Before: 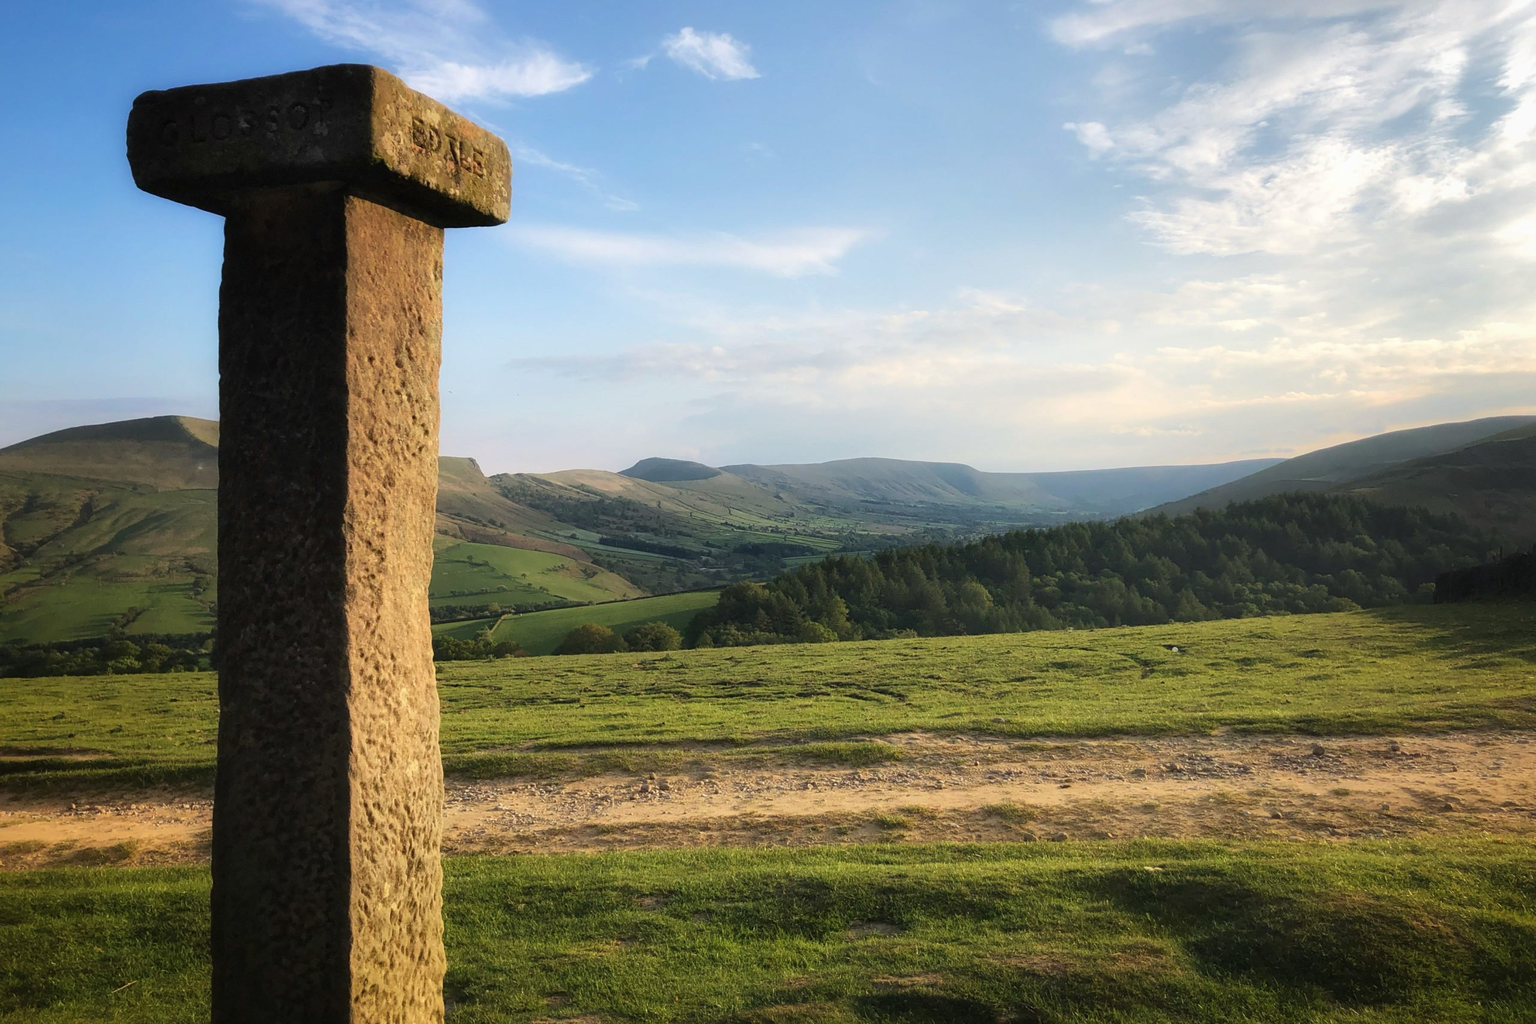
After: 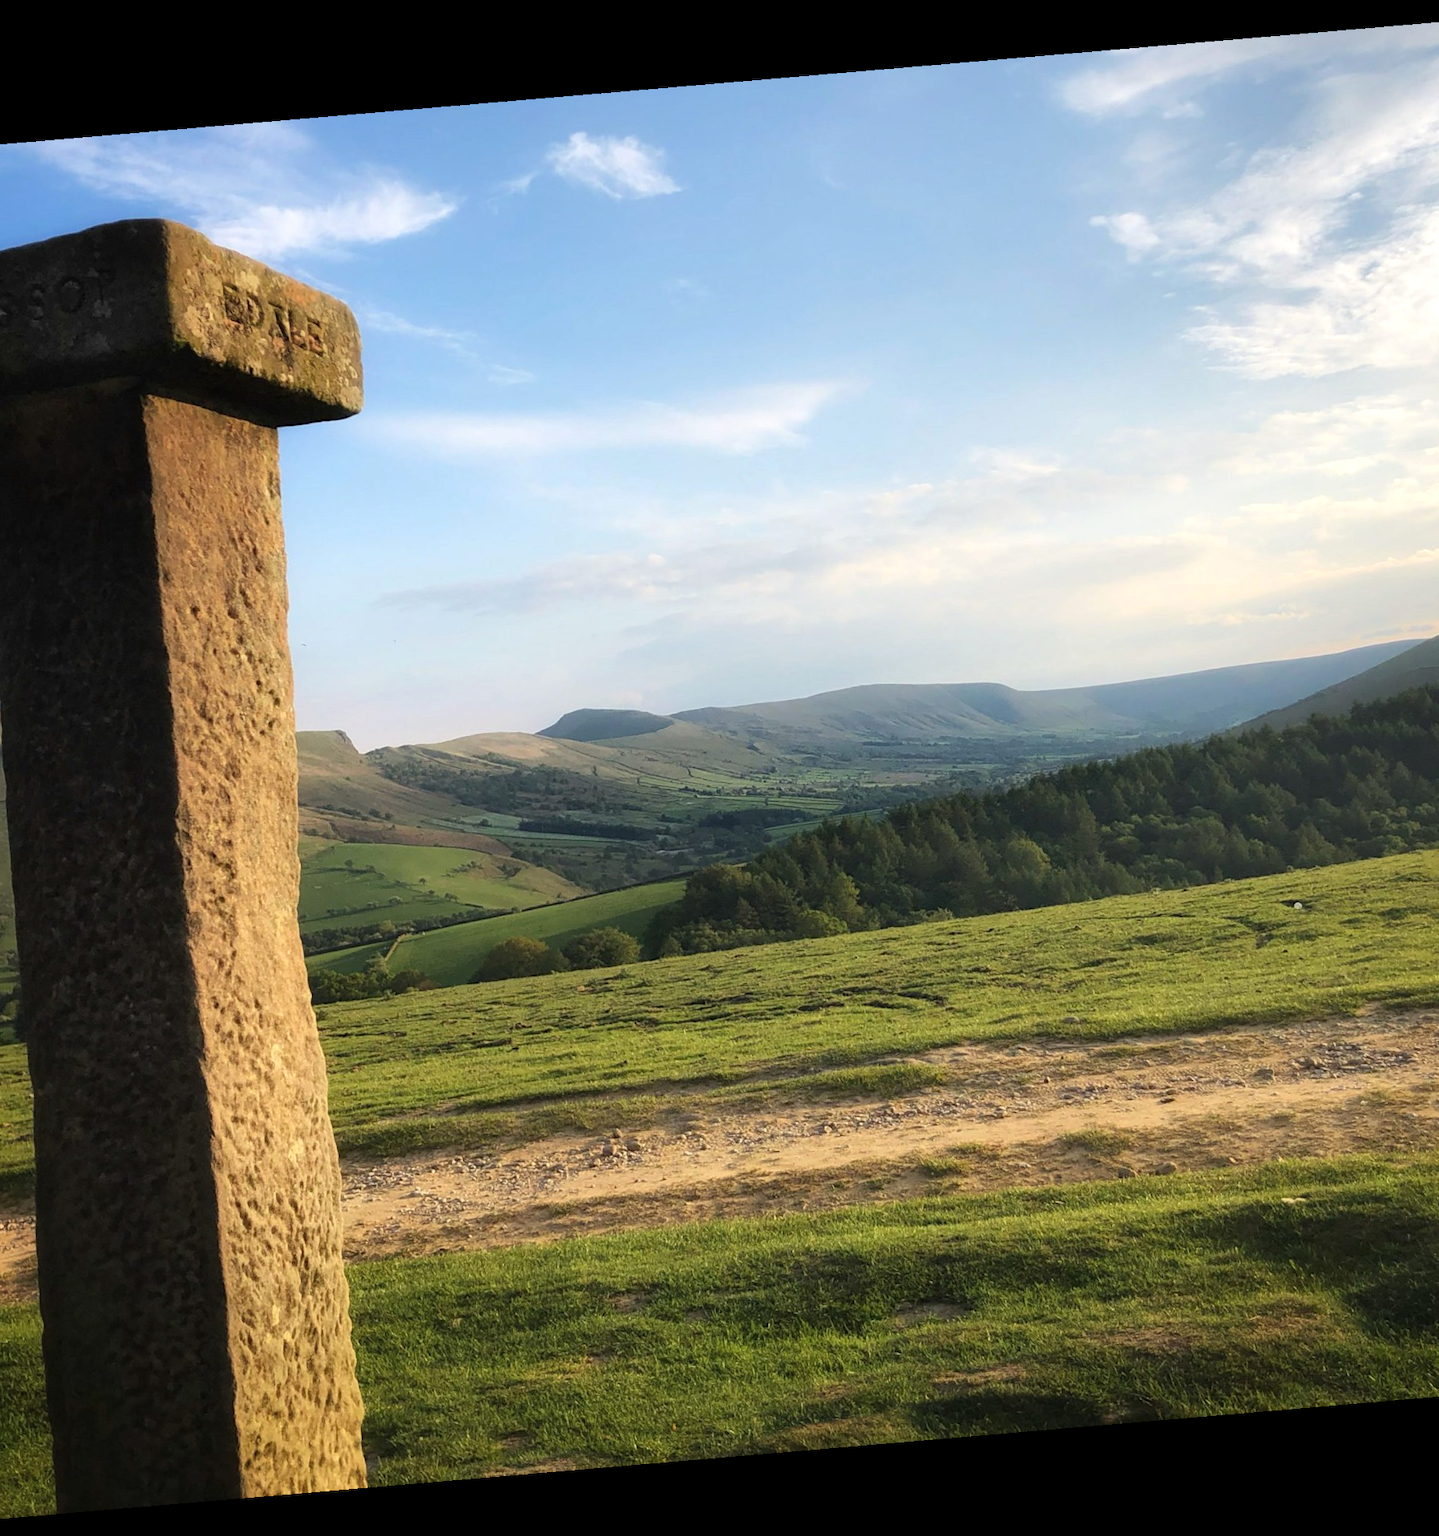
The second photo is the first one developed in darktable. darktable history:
rotate and perspective: rotation -4.86°, automatic cropping off
crop and rotate: left 15.754%, right 17.579%
exposure: exposure 0.127 EV, compensate highlight preservation false
